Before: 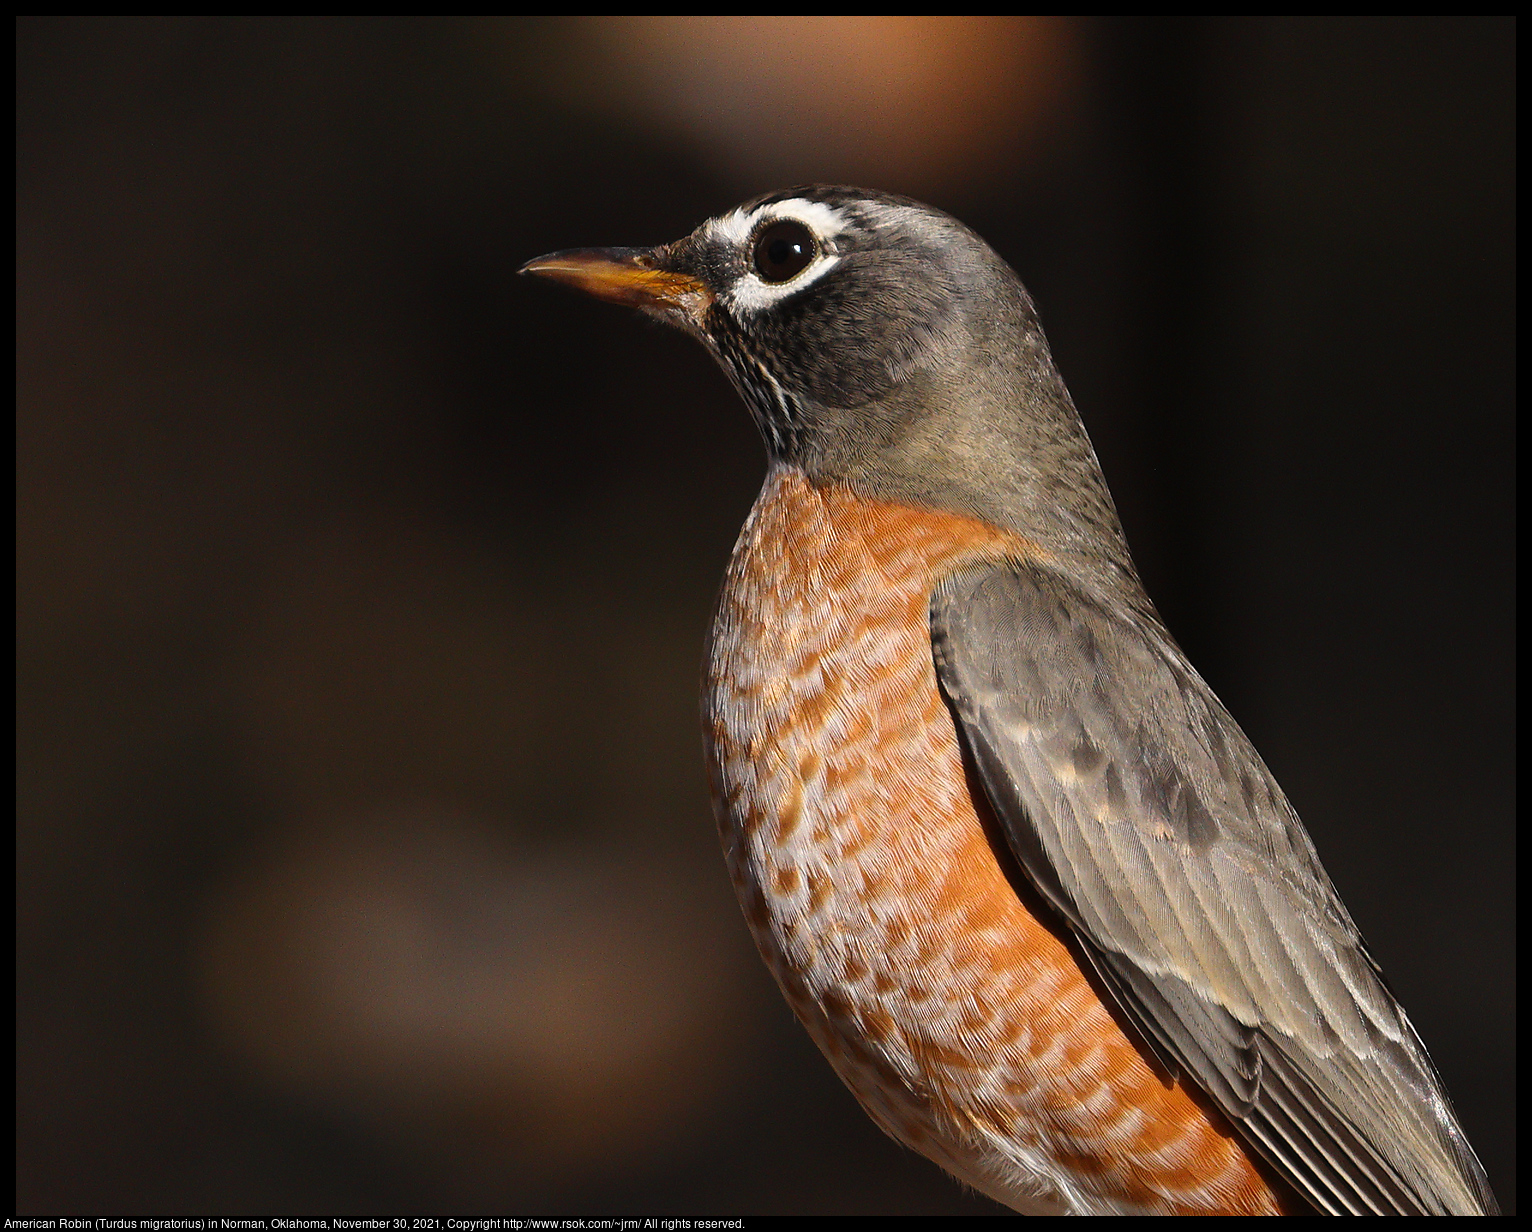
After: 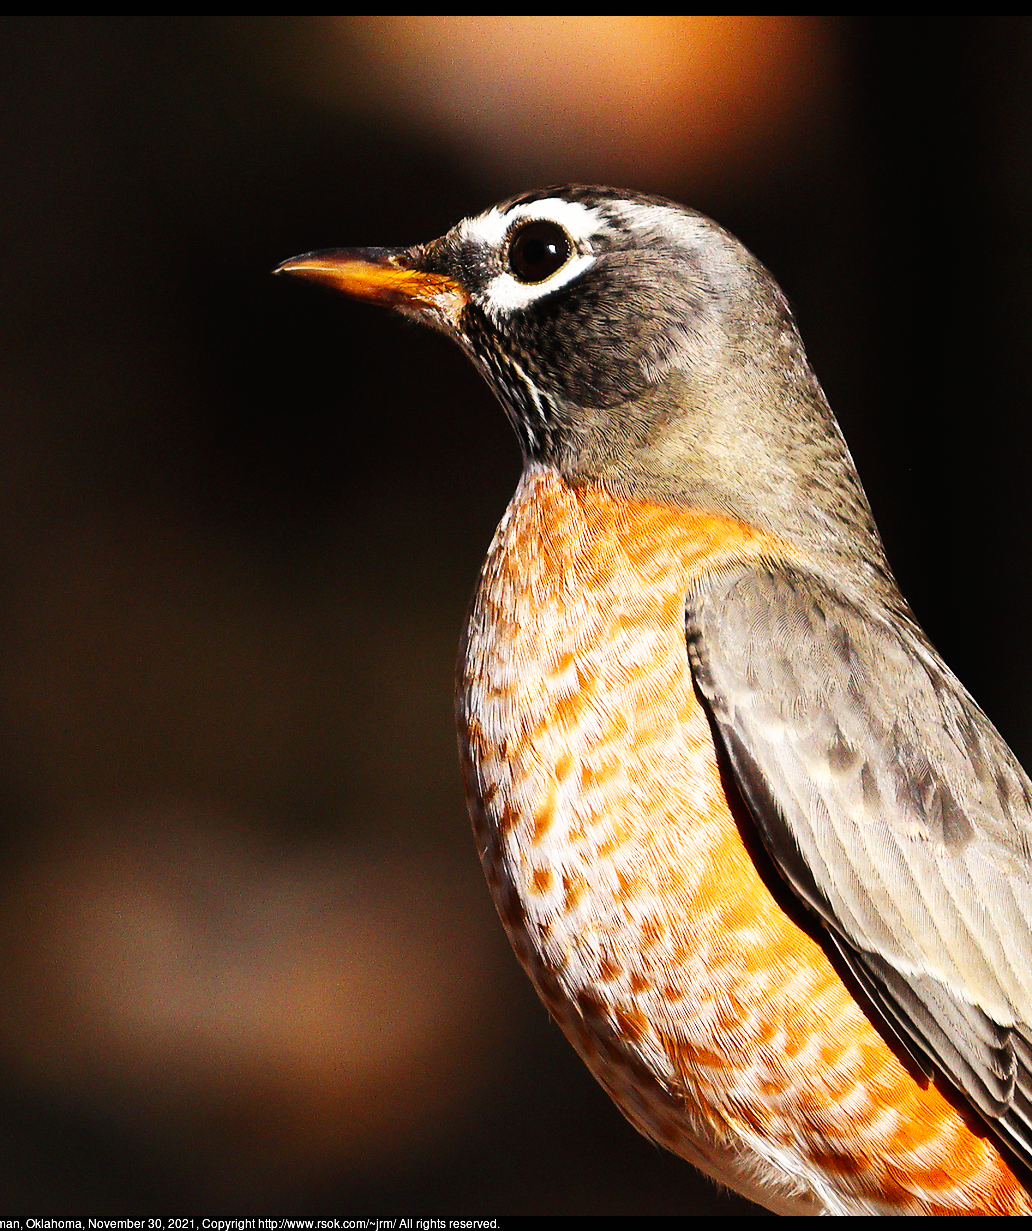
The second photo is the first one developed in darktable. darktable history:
crop and rotate: left 16.038%, right 16.559%
base curve: curves: ch0 [(0, 0) (0.007, 0.004) (0.027, 0.03) (0.046, 0.07) (0.207, 0.54) (0.442, 0.872) (0.673, 0.972) (1, 1)], preserve colors none
